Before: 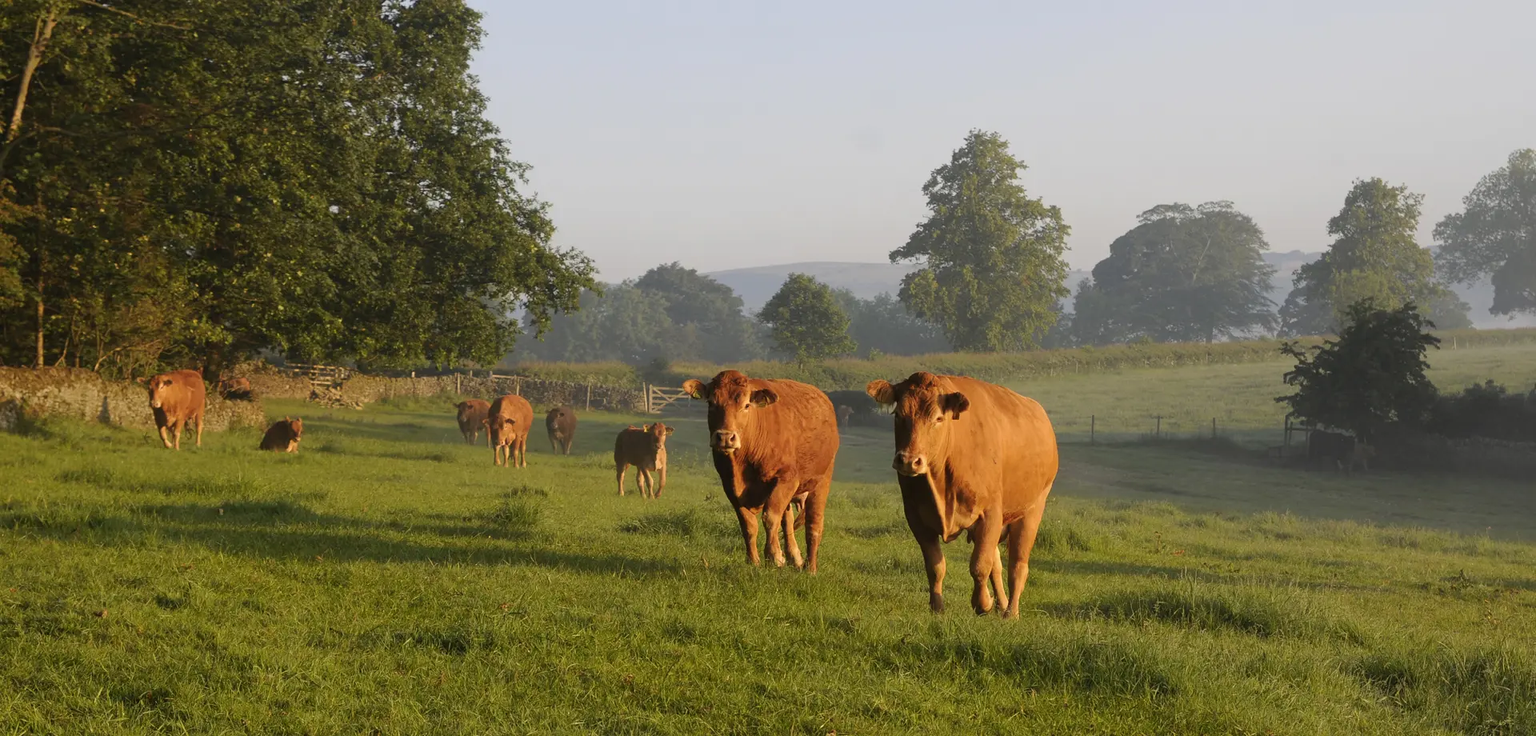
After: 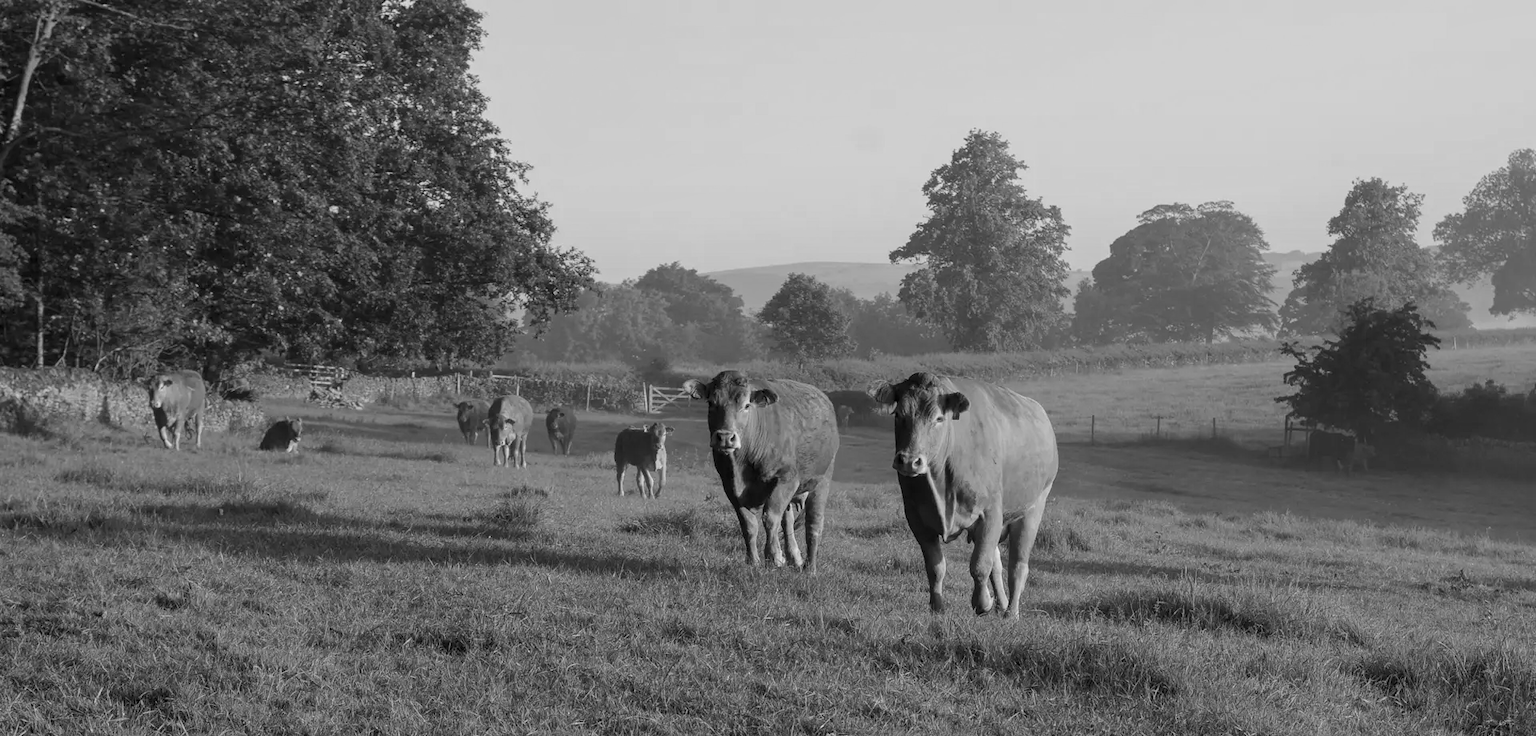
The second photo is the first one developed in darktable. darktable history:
local contrast: on, module defaults
monochrome: on, module defaults
color balance rgb: on, module defaults
